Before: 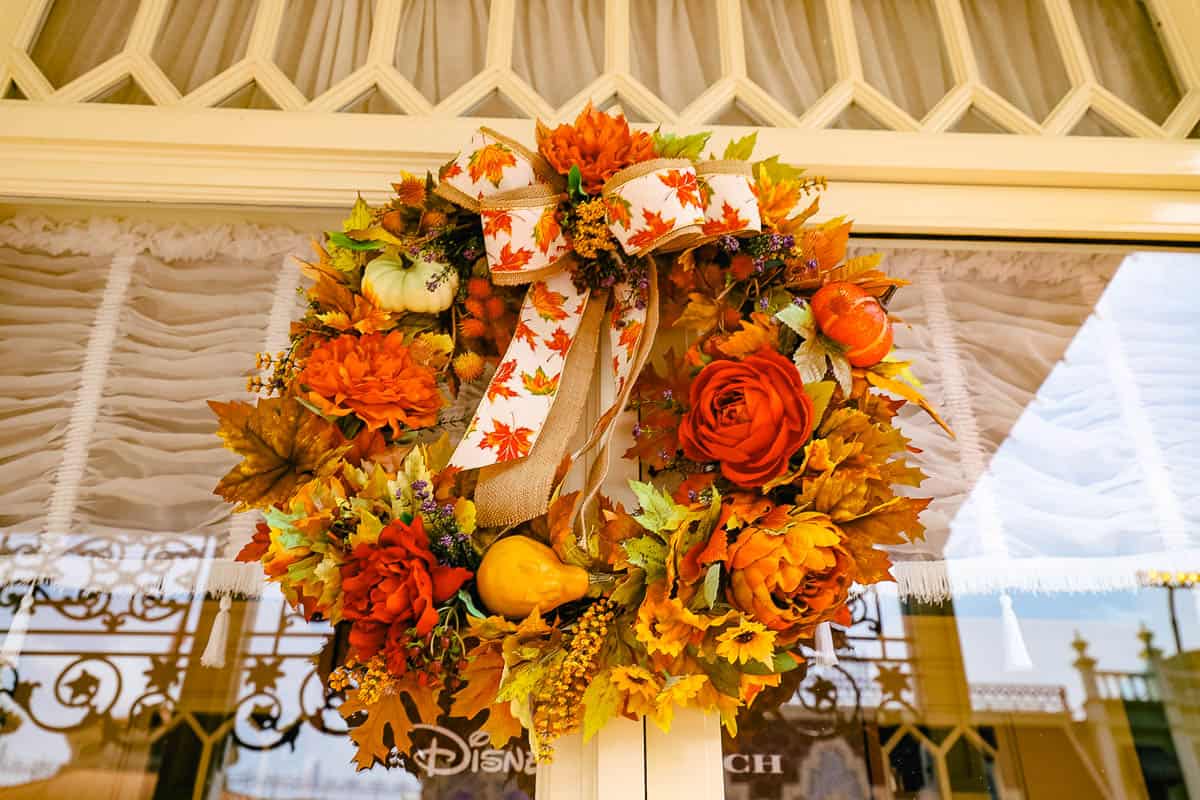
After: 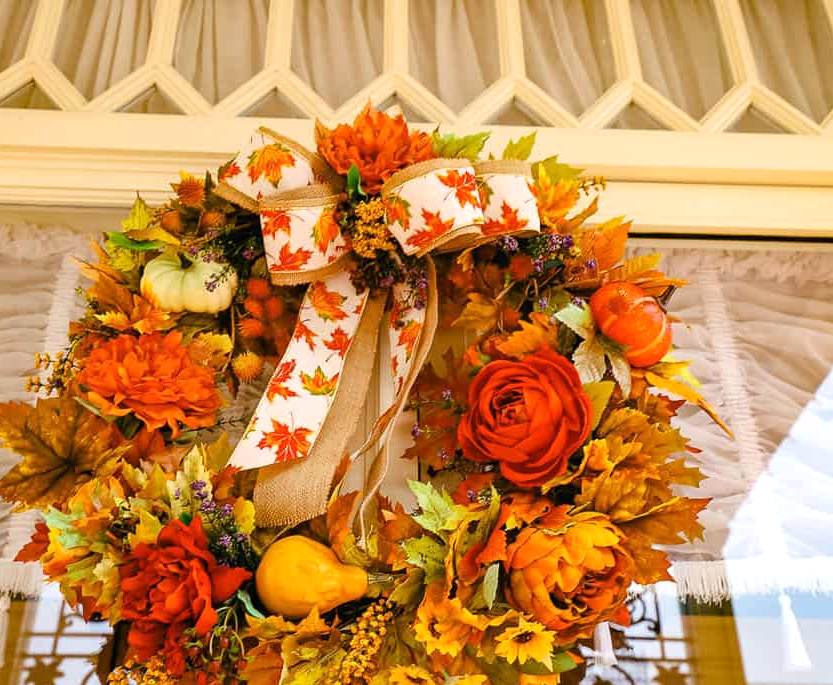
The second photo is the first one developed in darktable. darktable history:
exposure: exposure 0.128 EV, compensate highlight preservation false
crop: left 18.473%, right 12.076%, bottom 14.307%
